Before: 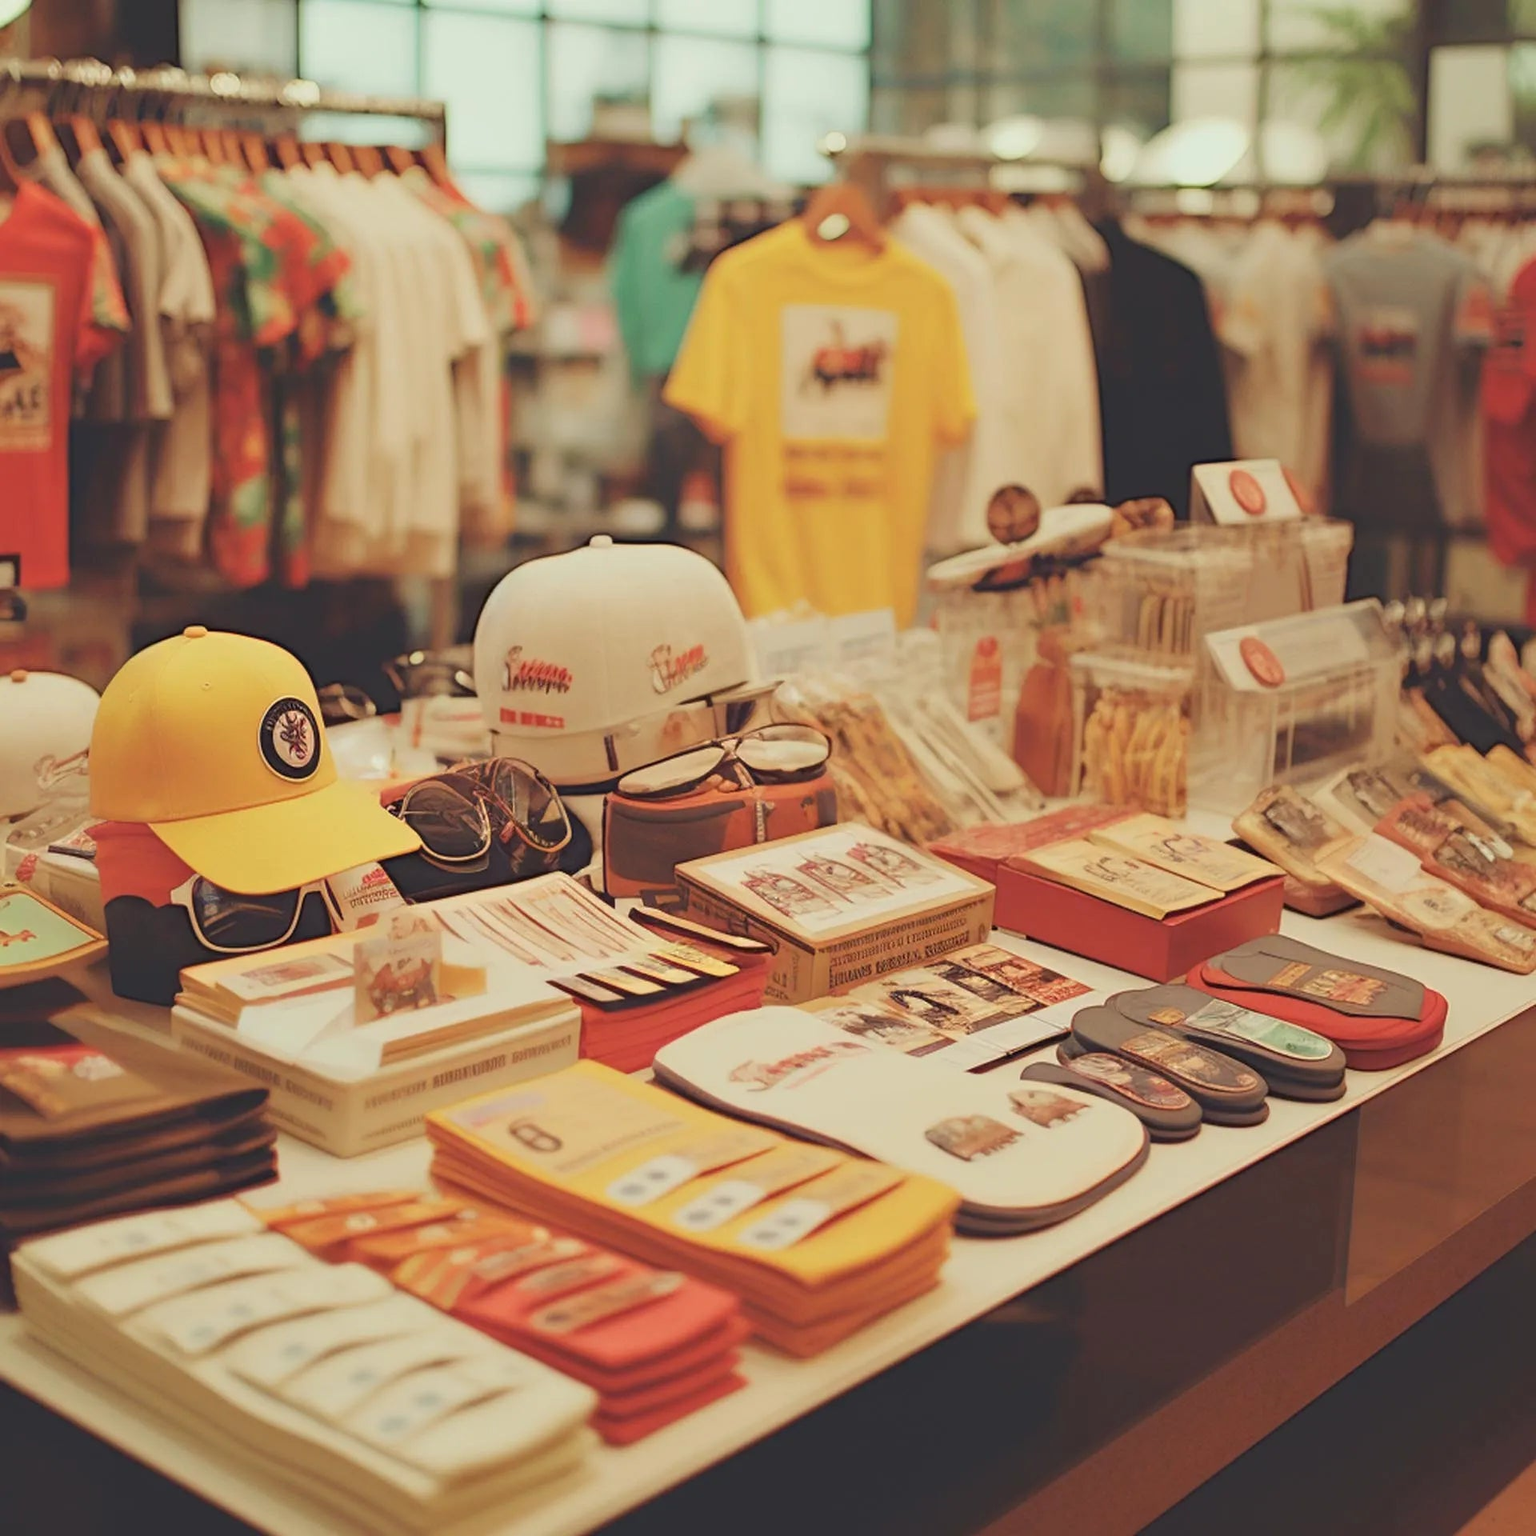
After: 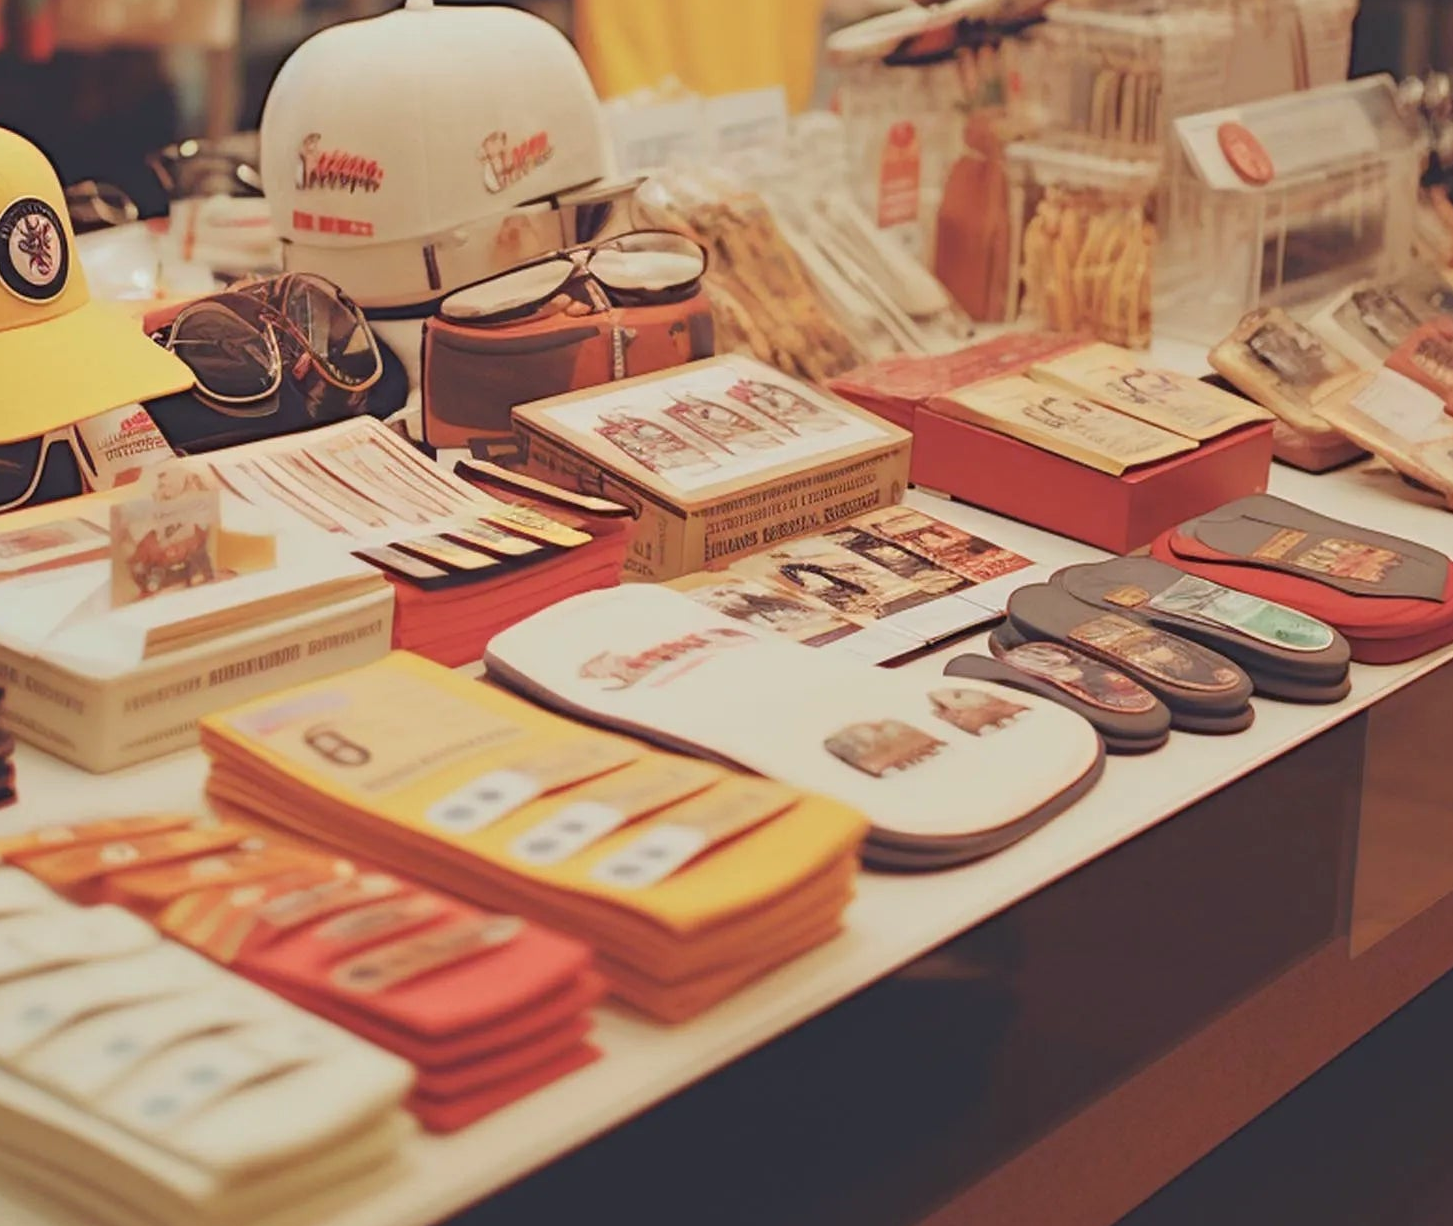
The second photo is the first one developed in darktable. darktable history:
crop and rotate: left 17.299%, top 35.115%, right 7.015%, bottom 1.024%
color calibration: illuminant as shot in camera, x 0.358, y 0.373, temperature 4628.91 K
